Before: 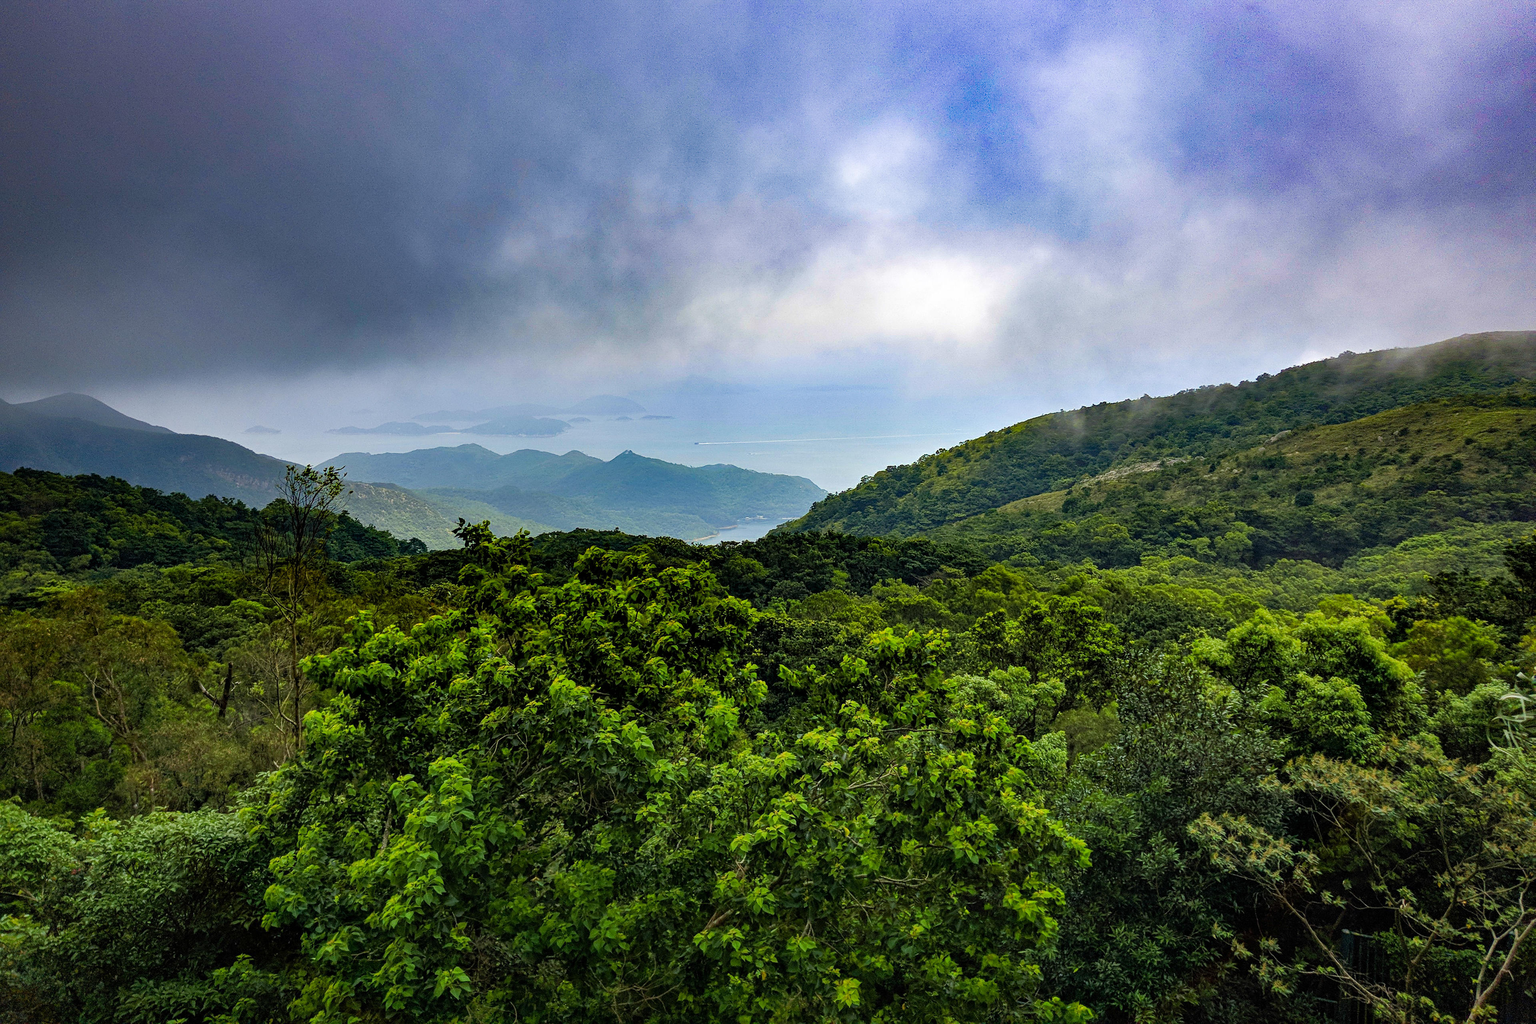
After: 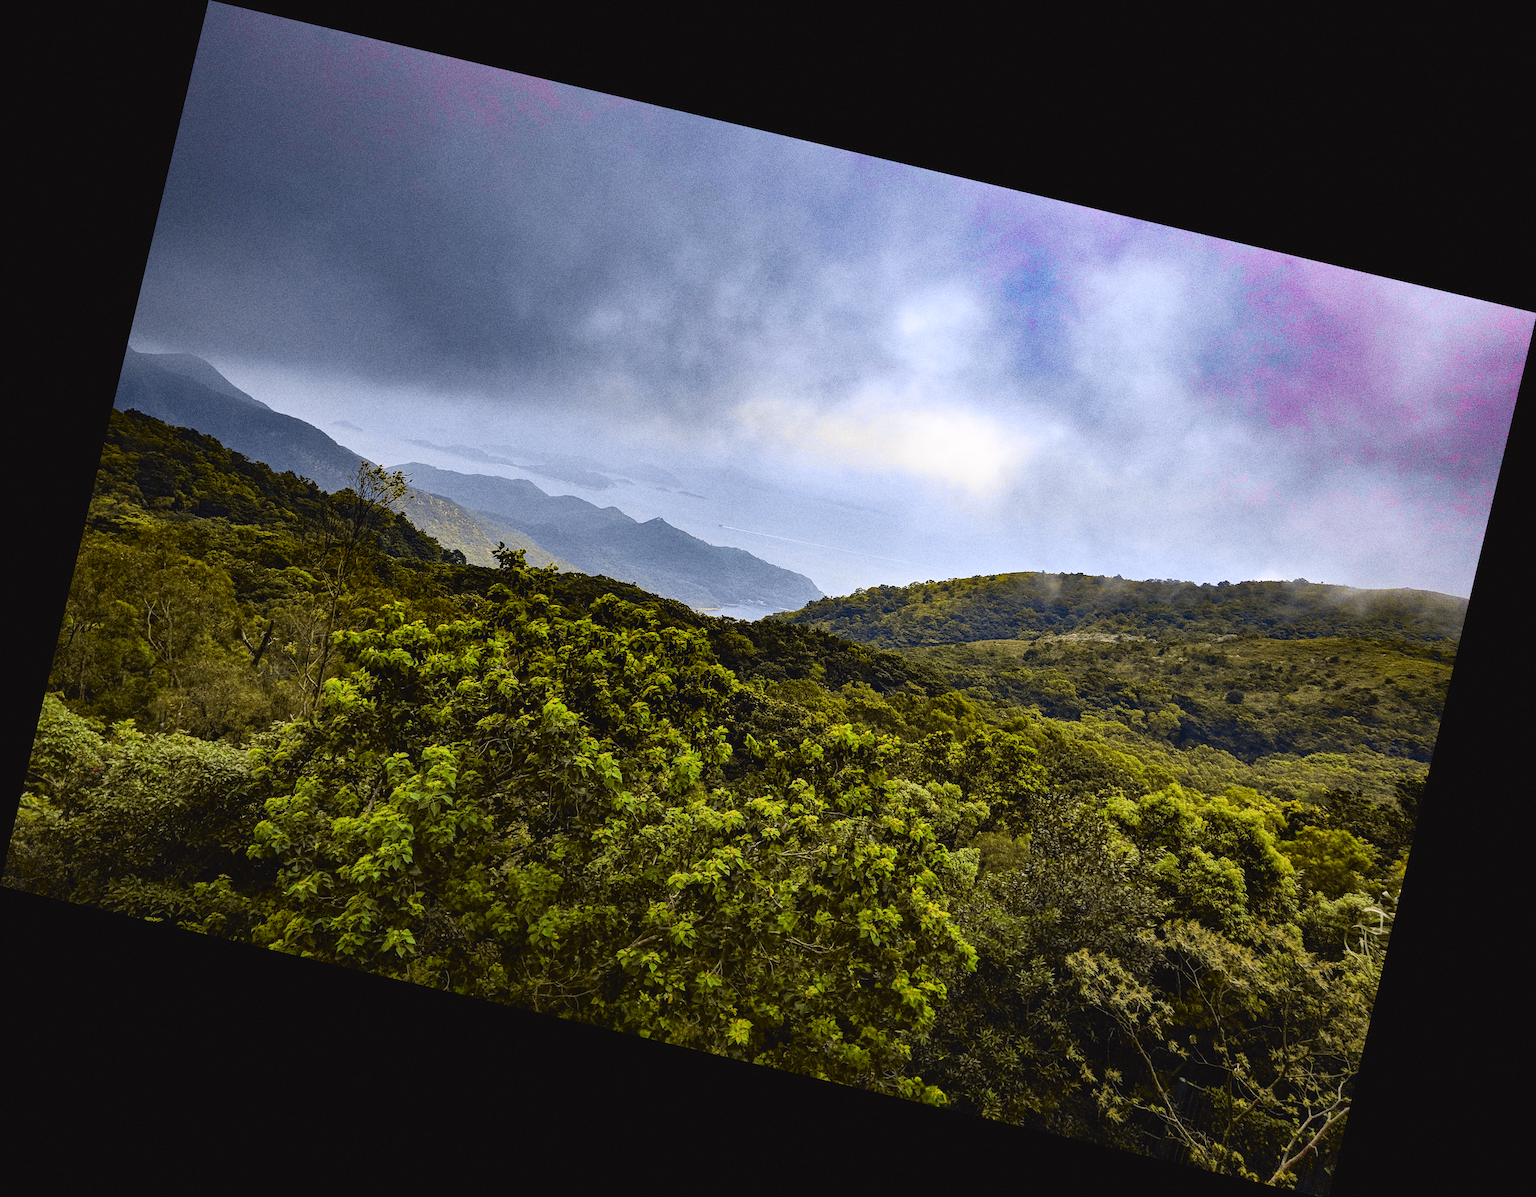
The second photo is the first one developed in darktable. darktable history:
exposure: exposure -0.021 EV, compensate highlight preservation false
grain: coarseness 0.09 ISO, strength 40%
tone curve: curves: ch0 [(0, 0.036) (0.119, 0.115) (0.466, 0.498) (0.715, 0.767) (0.817, 0.865) (1, 0.998)]; ch1 [(0, 0) (0.377, 0.424) (0.442, 0.491) (0.487, 0.502) (0.514, 0.512) (0.536, 0.577) (0.66, 0.724) (1, 1)]; ch2 [(0, 0) (0.38, 0.405) (0.463, 0.443) (0.492, 0.486) (0.526, 0.541) (0.578, 0.598) (1, 1)], color space Lab, independent channels, preserve colors none
rotate and perspective: rotation 13.27°, automatic cropping off
